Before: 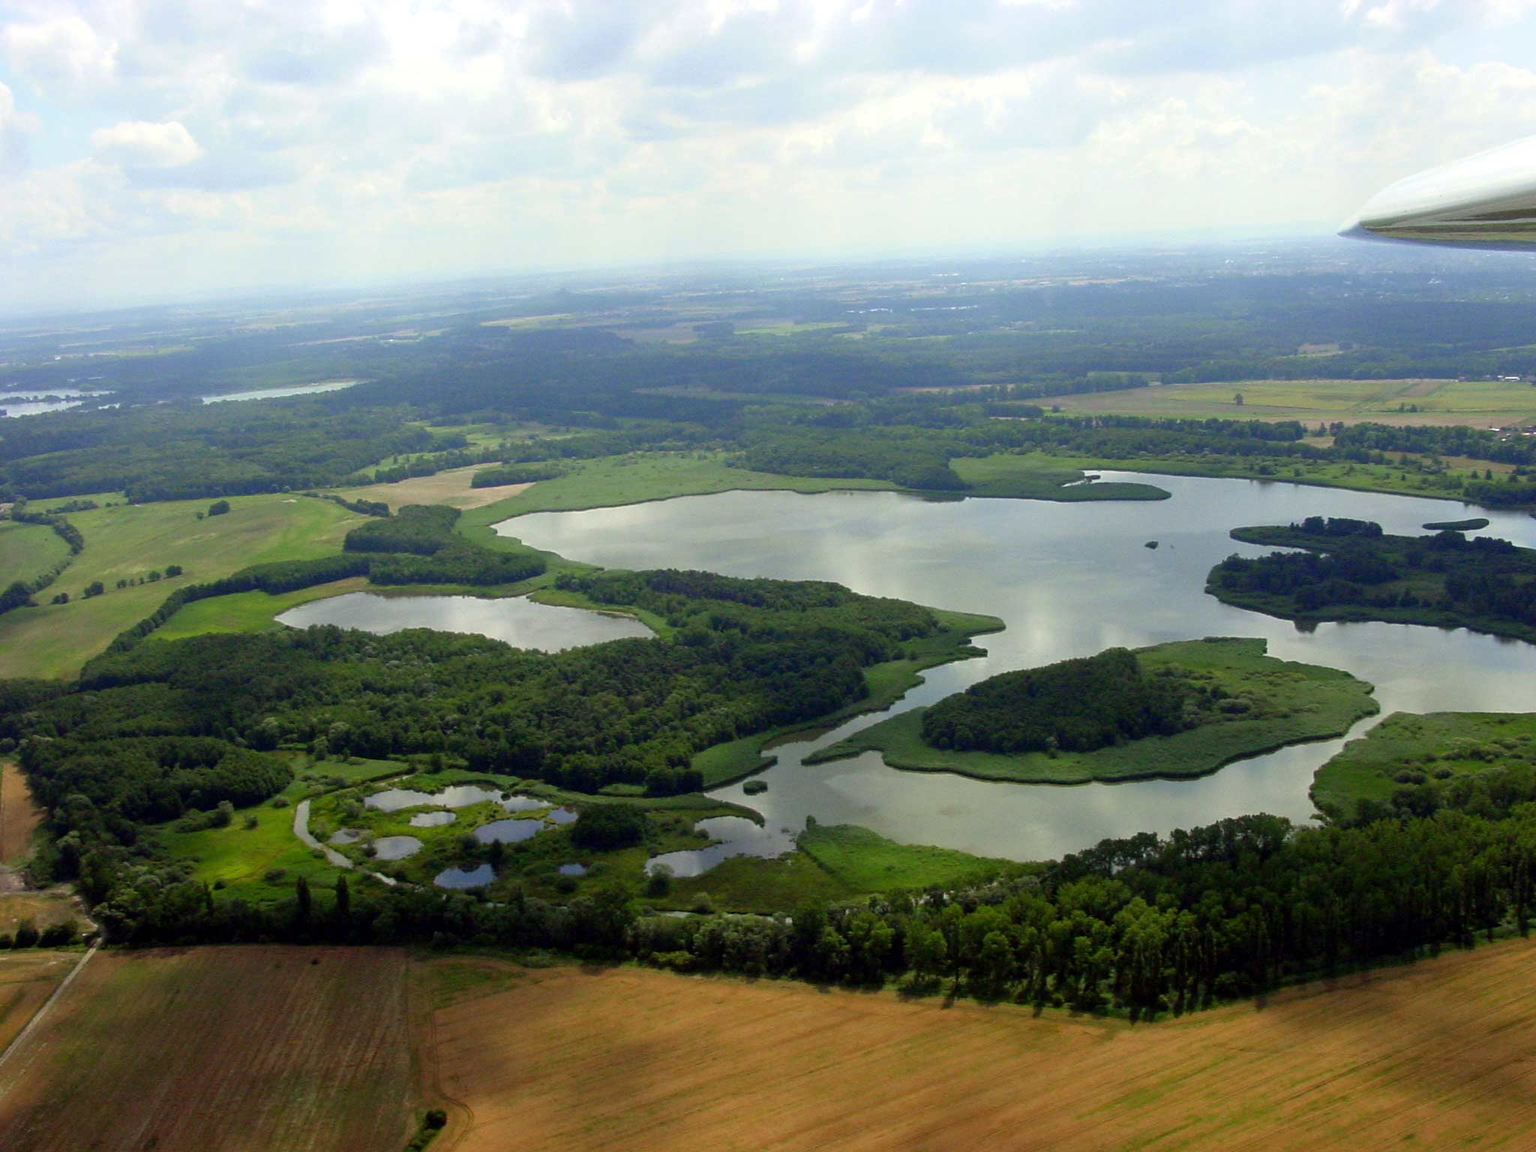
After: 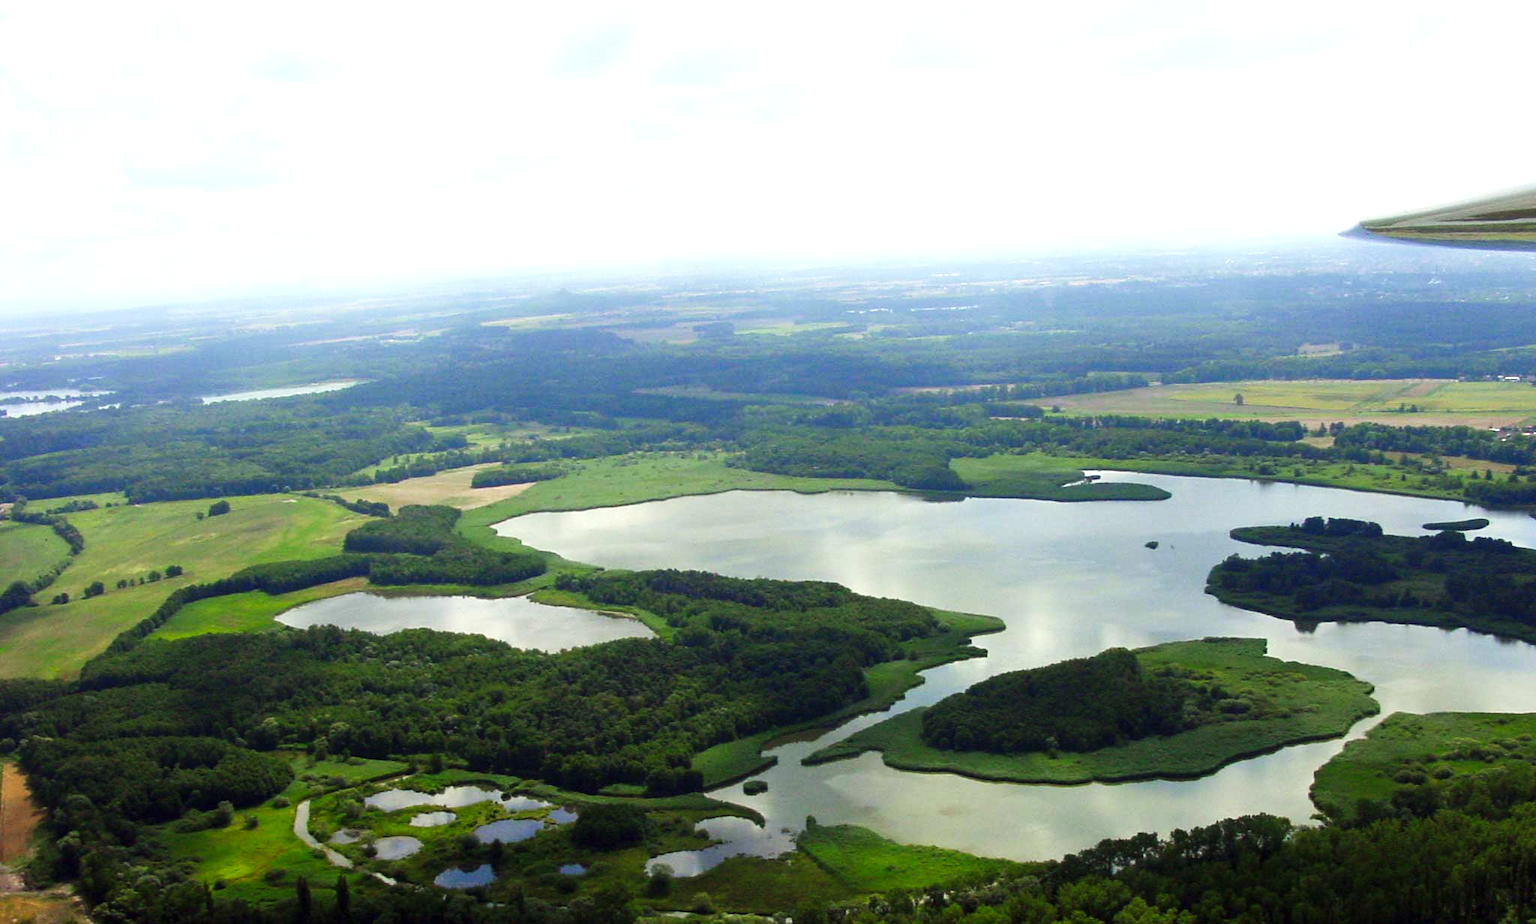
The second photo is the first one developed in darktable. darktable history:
exposure: black level correction 0, exposure 0.499 EV, compensate highlight preservation false
crop: bottom 19.668%
tone curve: curves: ch0 [(0, 0) (0.003, 0.003) (0.011, 0.012) (0.025, 0.024) (0.044, 0.039) (0.069, 0.052) (0.1, 0.072) (0.136, 0.097) (0.177, 0.128) (0.224, 0.168) (0.277, 0.217) (0.335, 0.276) (0.399, 0.345) (0.468, 0.429) (0.543, 0.524) (0.623, 0.628) (0.709, 0.732) (0.801, 0.829) (0.898, 0.919) (1, 1)], preserve colors none
